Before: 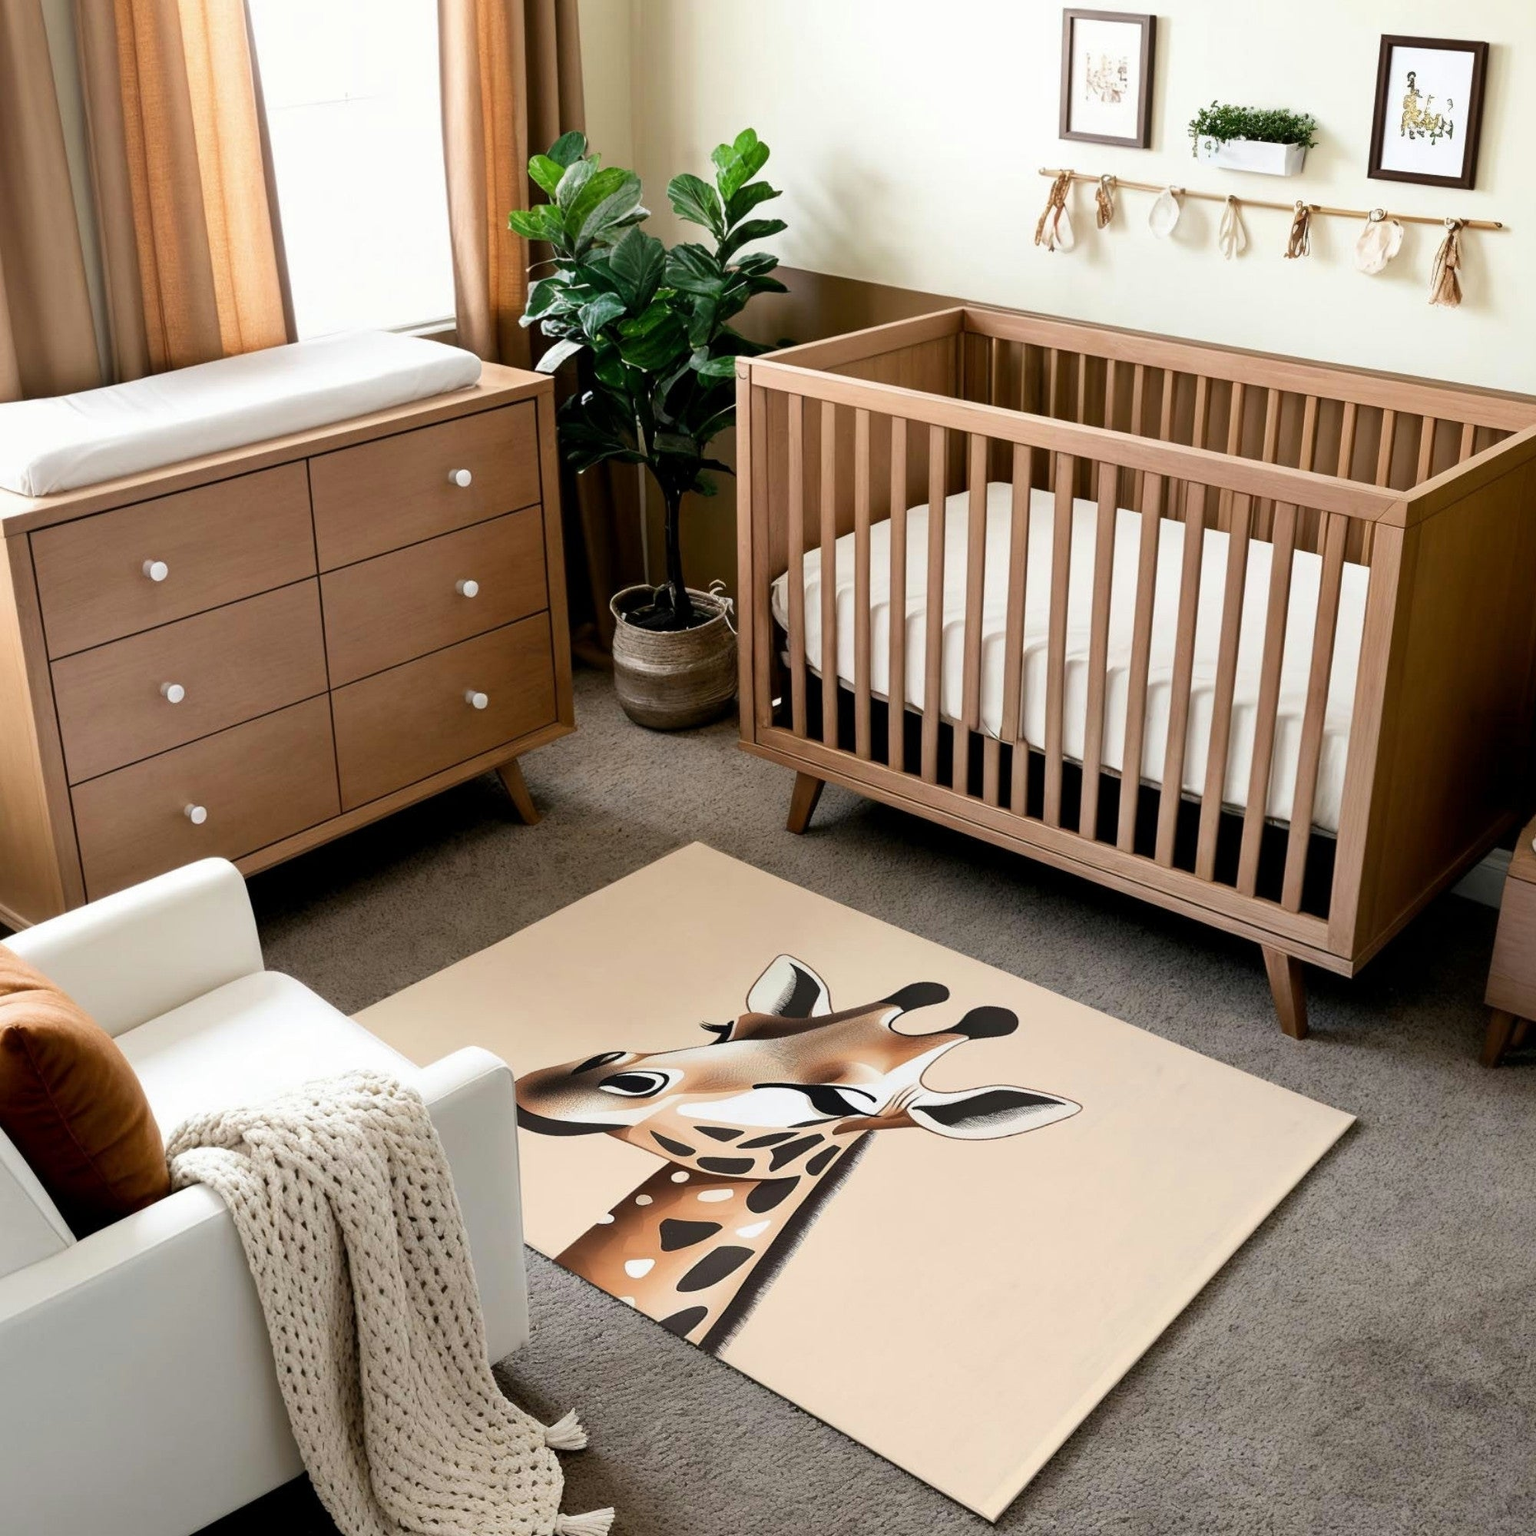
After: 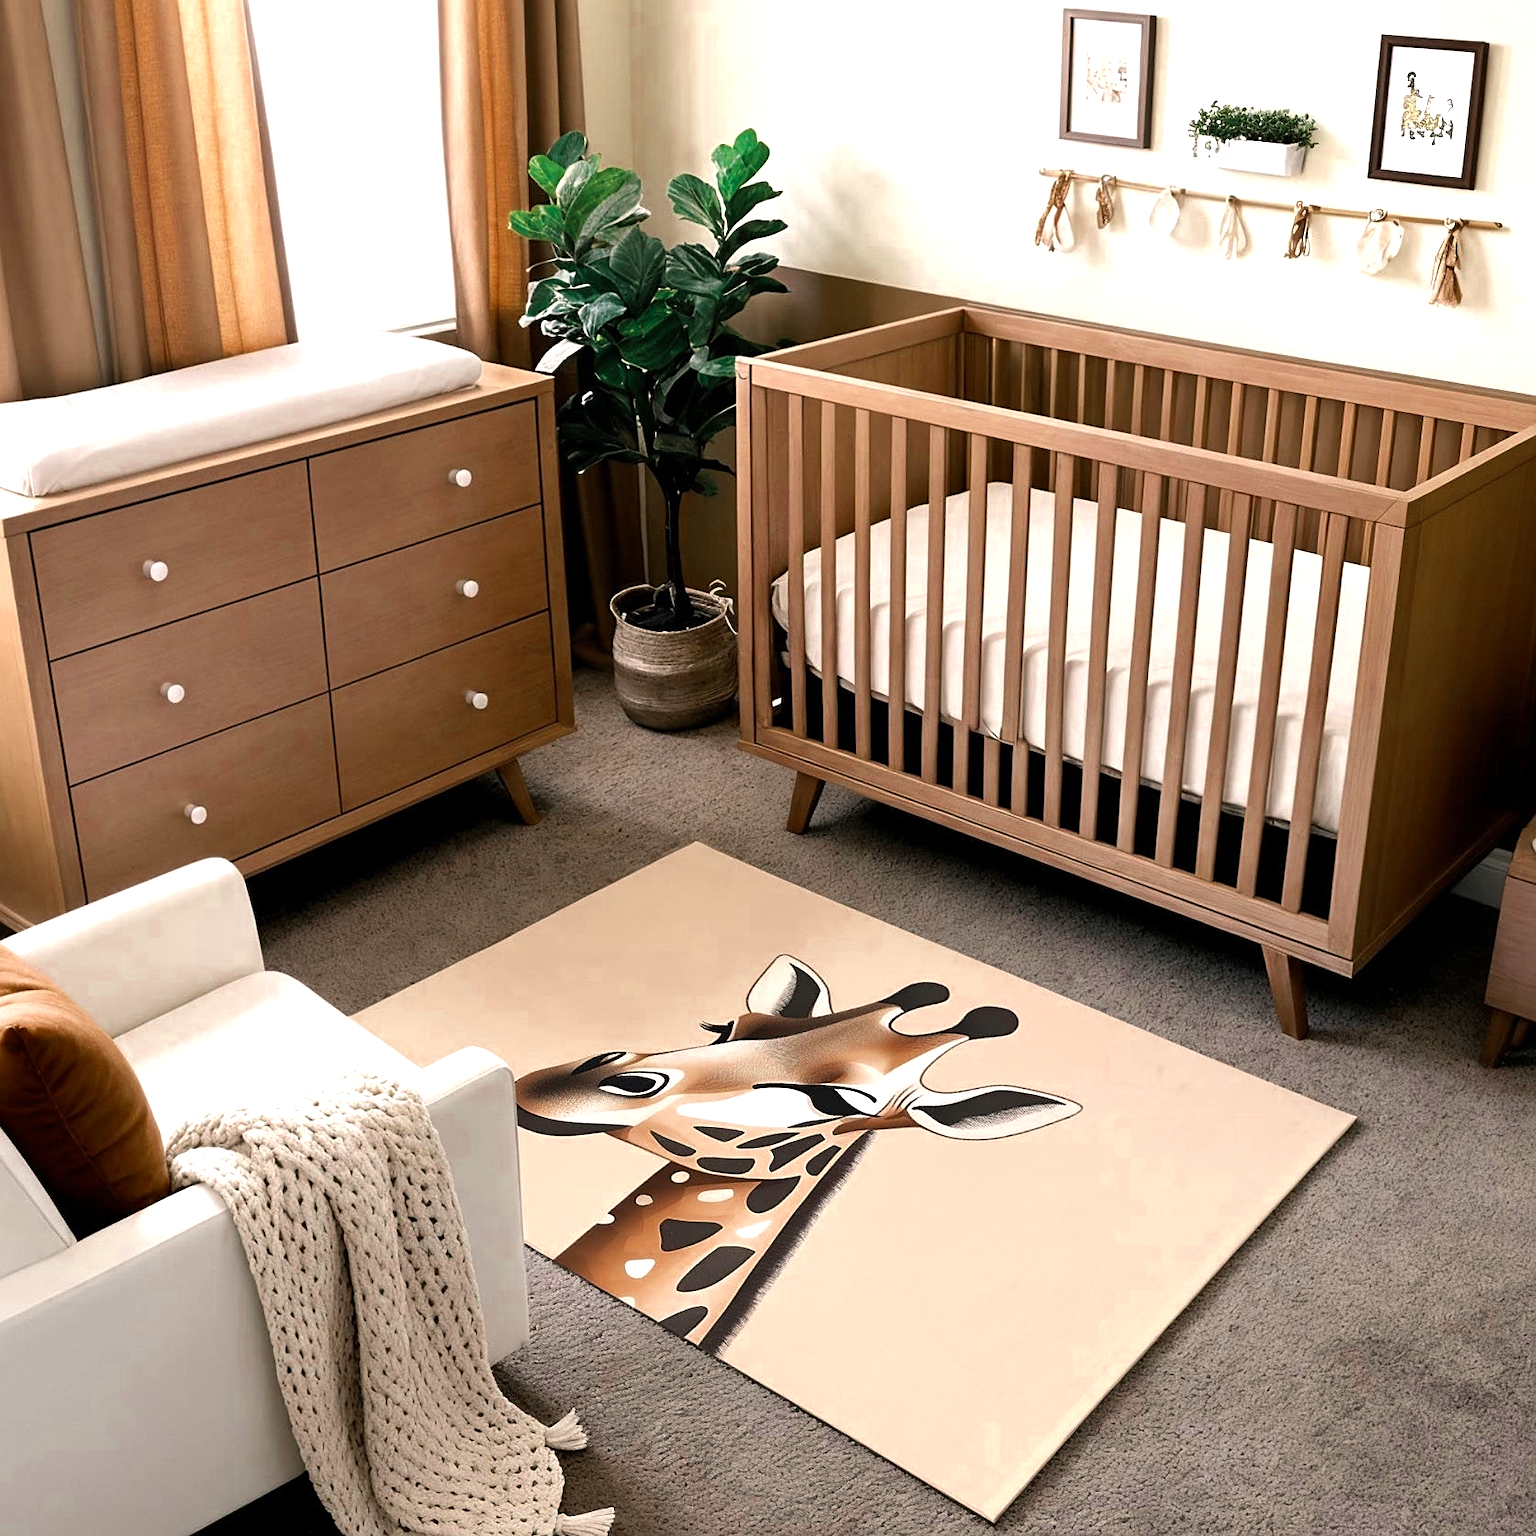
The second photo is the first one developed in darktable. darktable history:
sharpen: on, module defaults
exposure: exposure -0.183 EV, compensate exposure bias true, compensate highlight preservation false
color zones: curves: ch0 [(0, 0.5) (0.125, 0.4) (0.25, 0.5) (0.375, 0.4) (0.5, 0.4) (0.625, 0.35) (0.75, 0.35) (0.875, 0.5)]; ch1 [(0, 0.35) (0.125, 0.45) (0.25, 0.35) (0.375, 0.35) (0.5, 0.35) (0.625, 0.35) (0.75, 0.45) (0.875, 0.35)]; ch2 [(0, 0.6) (0.125, 0.5) (0.25, 0.5) (0.375, 0.6) (0.5, 0.6) (0.625, 0.5) (0.75, 0.5) (0.875, 0.5)]
color correction: highlights a* 6.03, highlights b* 4.82
color balance rgb: perceptual saturation grading › global saturation -0.132%, perceptual brilliance grading › global brilliance 18.398%, global vibrance 14.75%
